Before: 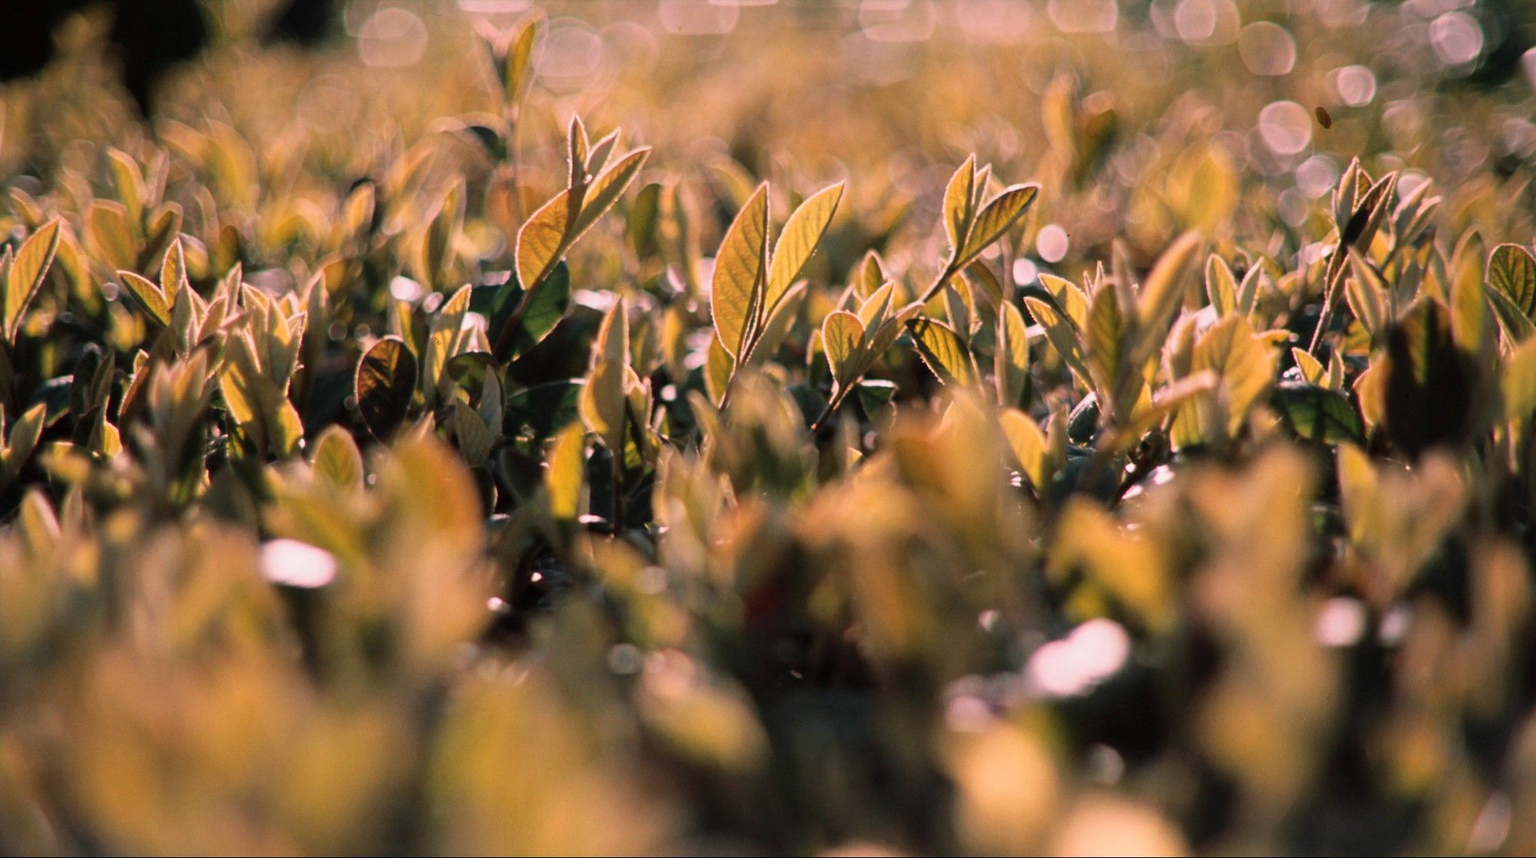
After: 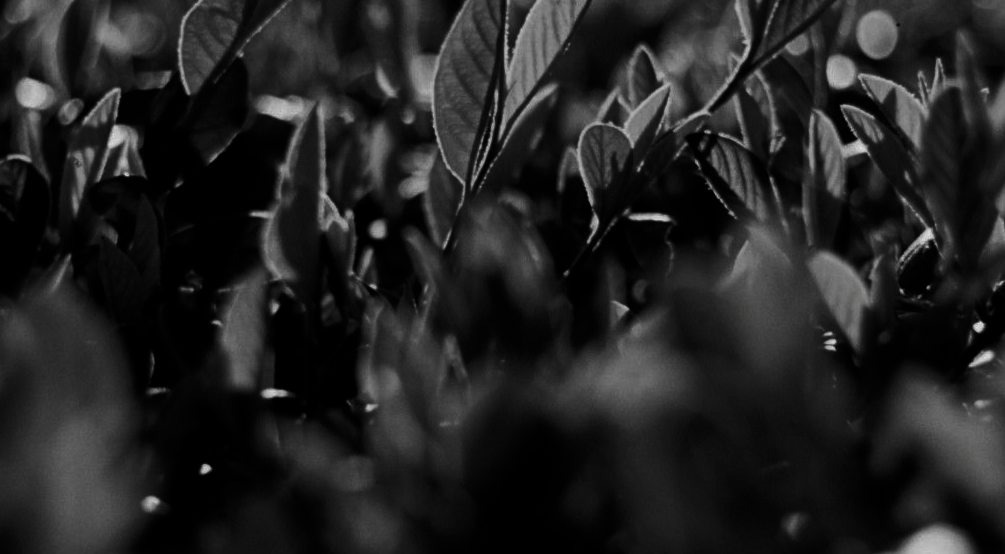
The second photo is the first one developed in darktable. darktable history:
contrast brightness saturation: contrast 0.017, brightness -0.981, saturation -0.997
crop: left 24.666%, top 25.282%, right 25.036%, bottom 25.031%
